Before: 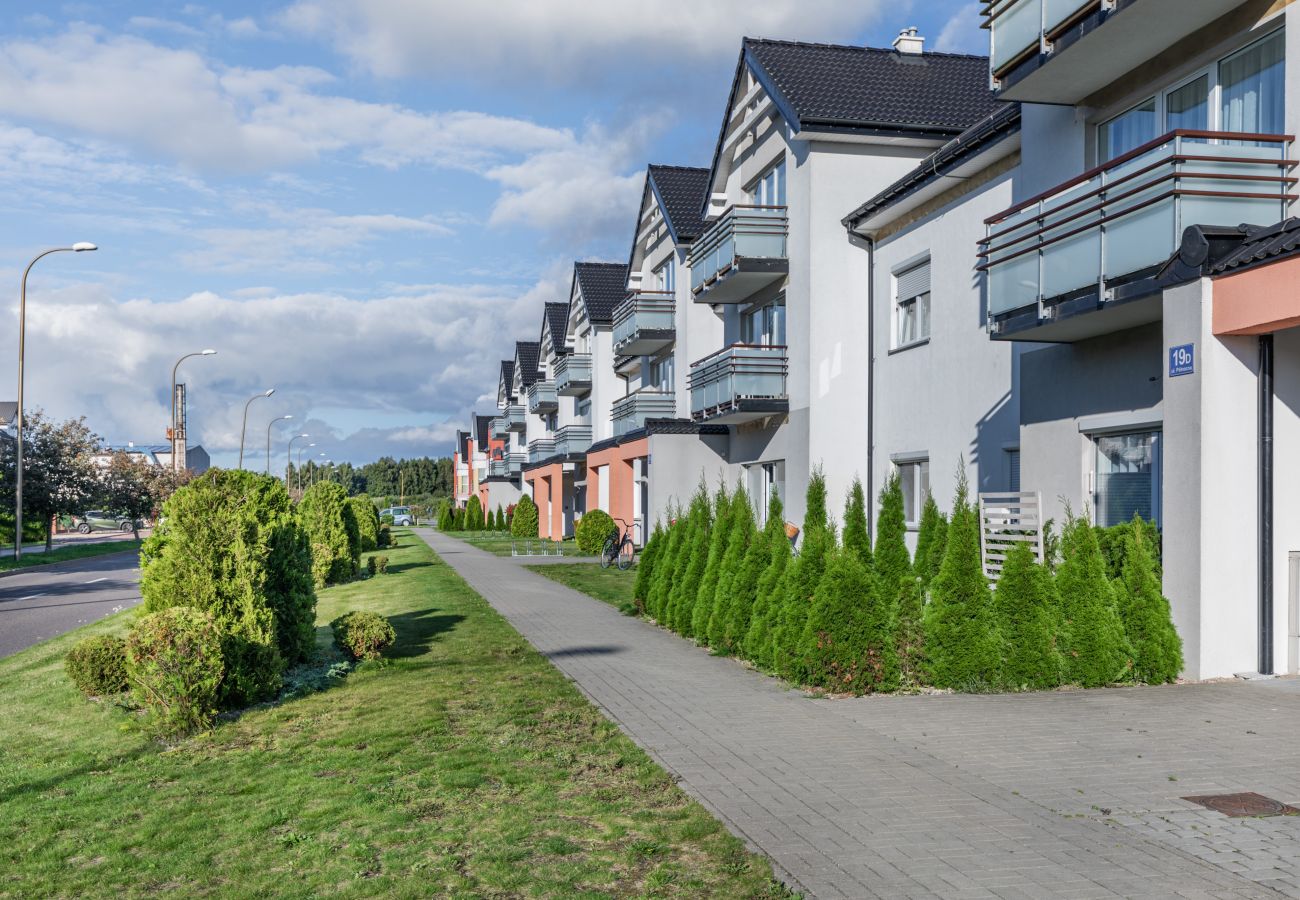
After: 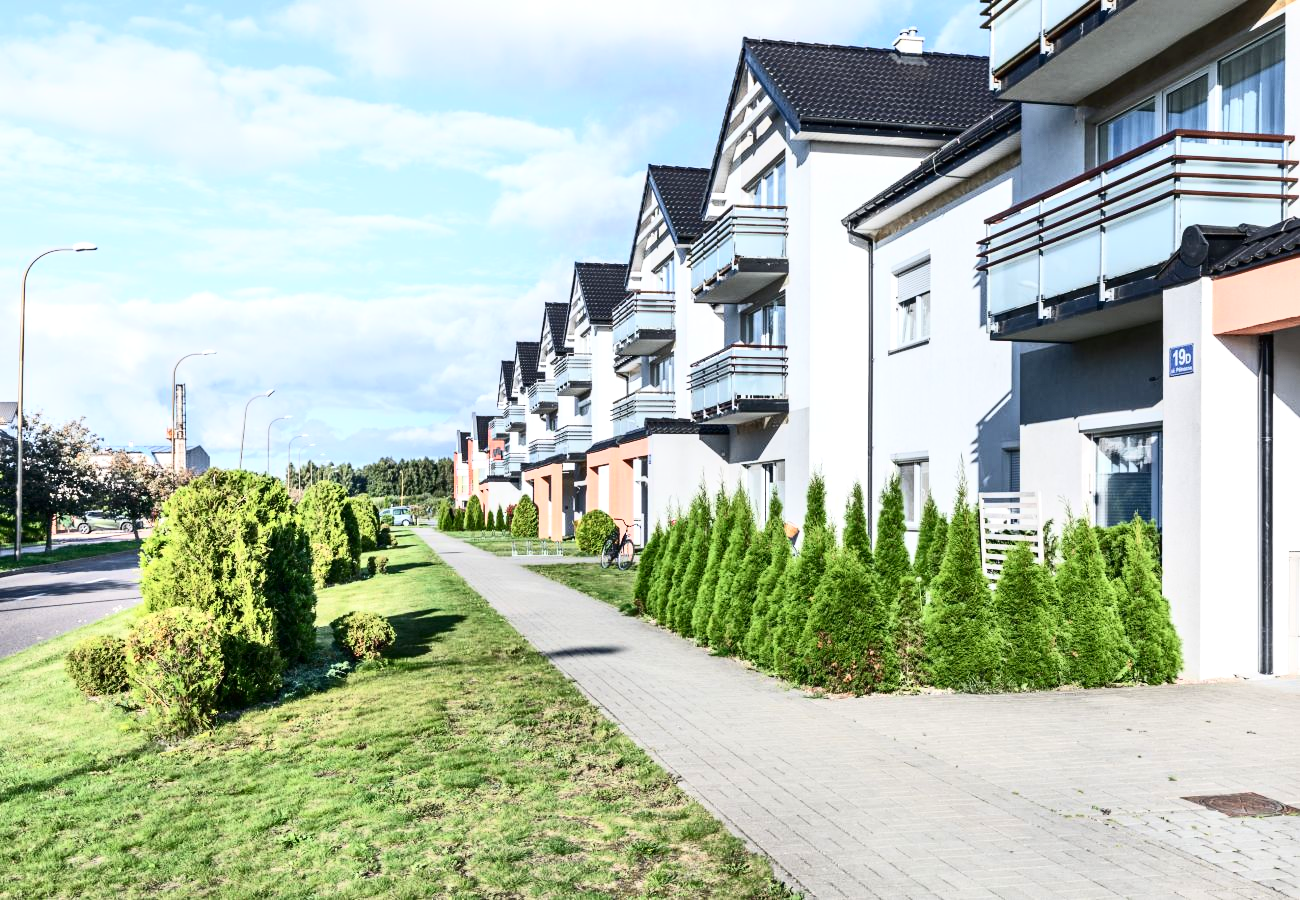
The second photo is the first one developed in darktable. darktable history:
exposure: exposure 0.559 EV, compensate highlight preservation false
contrast brightness saturation: contrast 0.39, brightness 0.1
tone equalizer: on, module defaults
